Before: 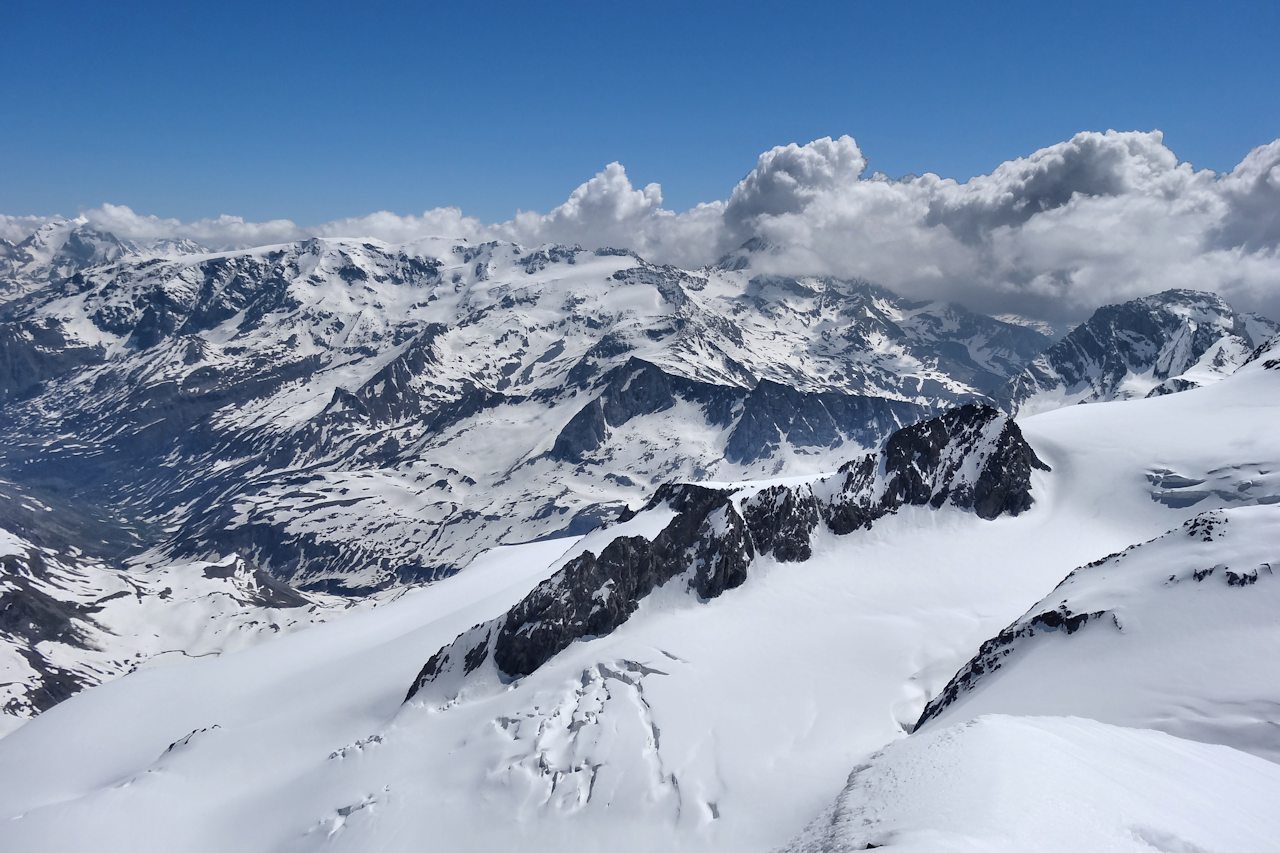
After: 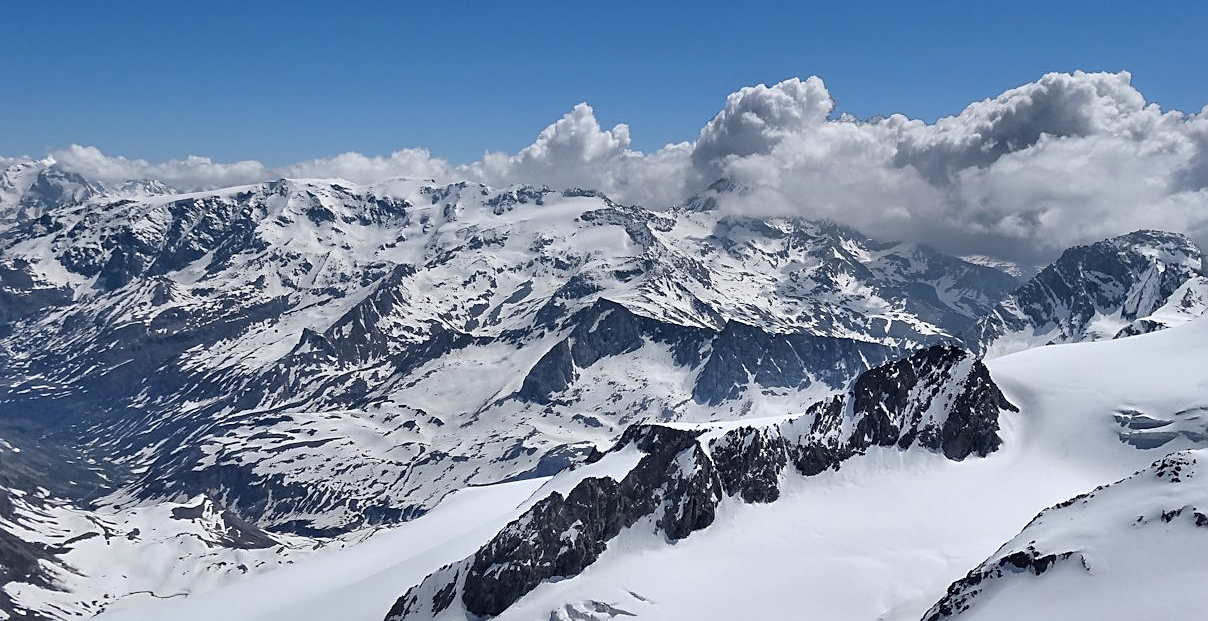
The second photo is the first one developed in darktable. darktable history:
crop: left 2.51%, top 6.991%, right 3.091%, bottom 20.189%
sharpen: on, module defaults
